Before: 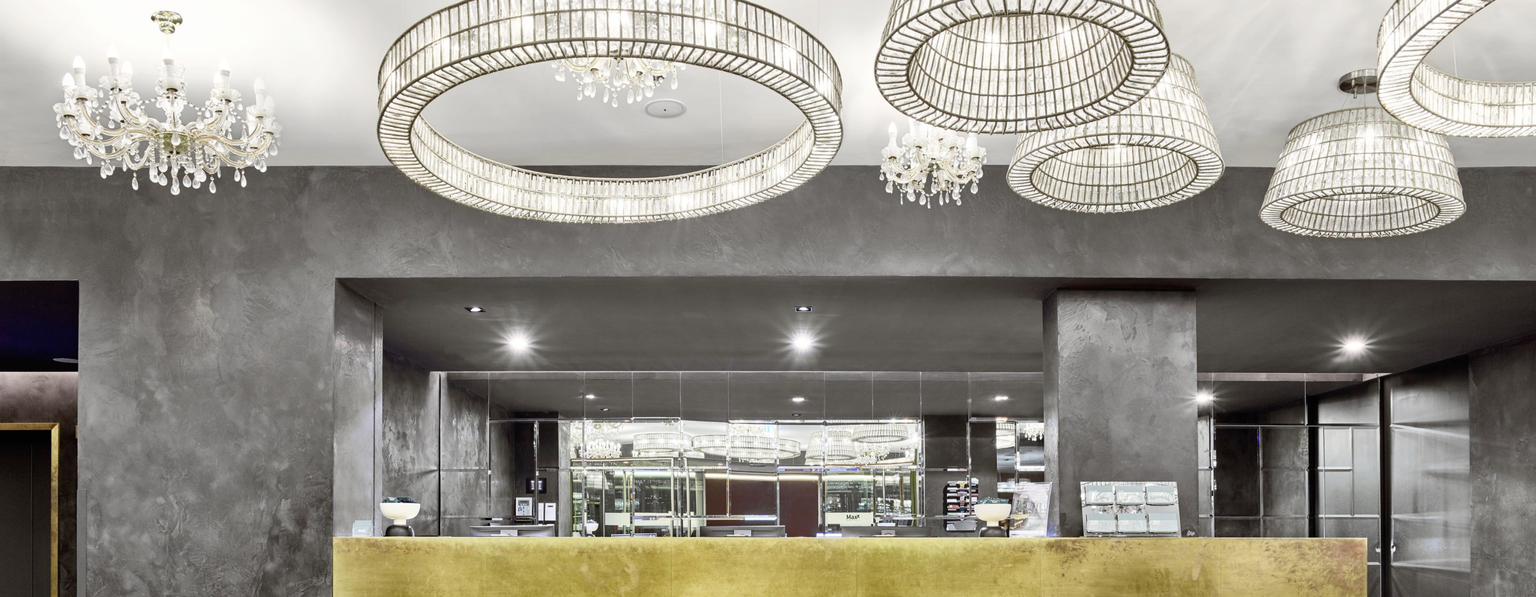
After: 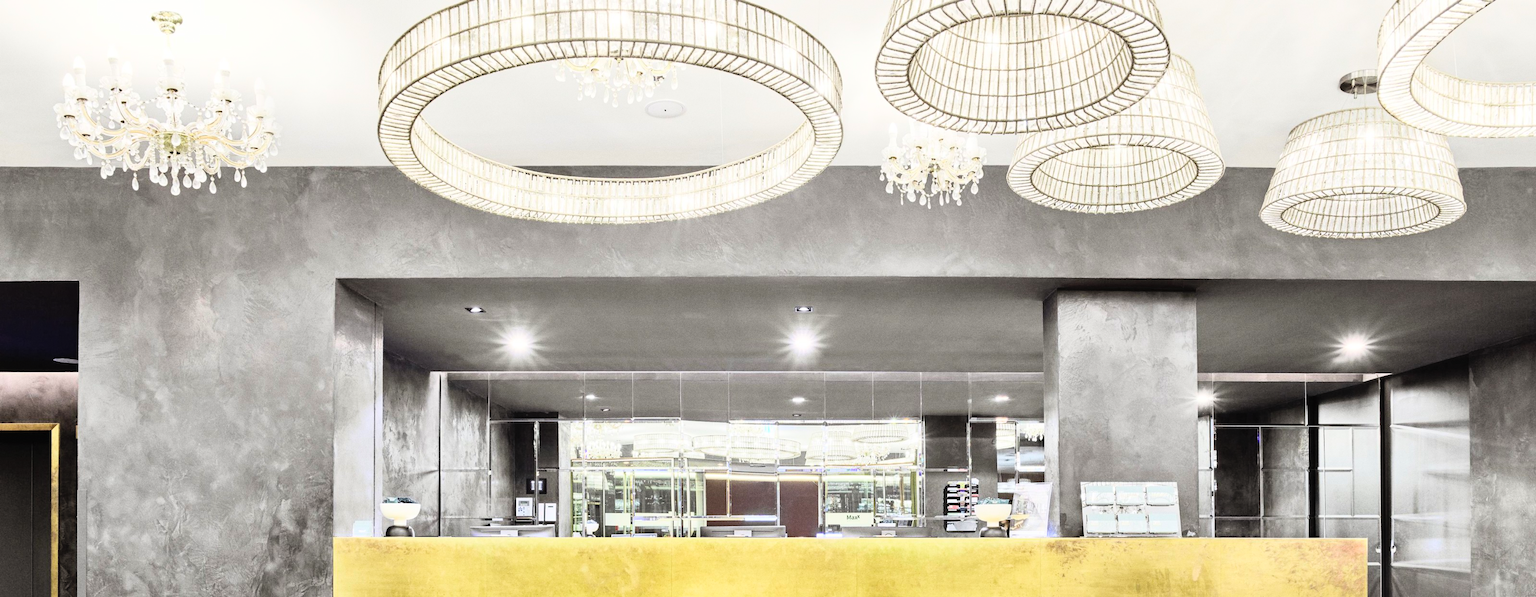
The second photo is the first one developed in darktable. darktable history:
white balance: emerald 1
tone curve: curves: ch0 [(0, 0) (0.195, 0.109) (0.751, 0.848) (1, 1)], color space Lab, linked channels, preserve colors none
grain: coarseness 0.09 ISO
contrast brightness saturation: contrast 0.1, brightness 0.3, saturation 0.14
